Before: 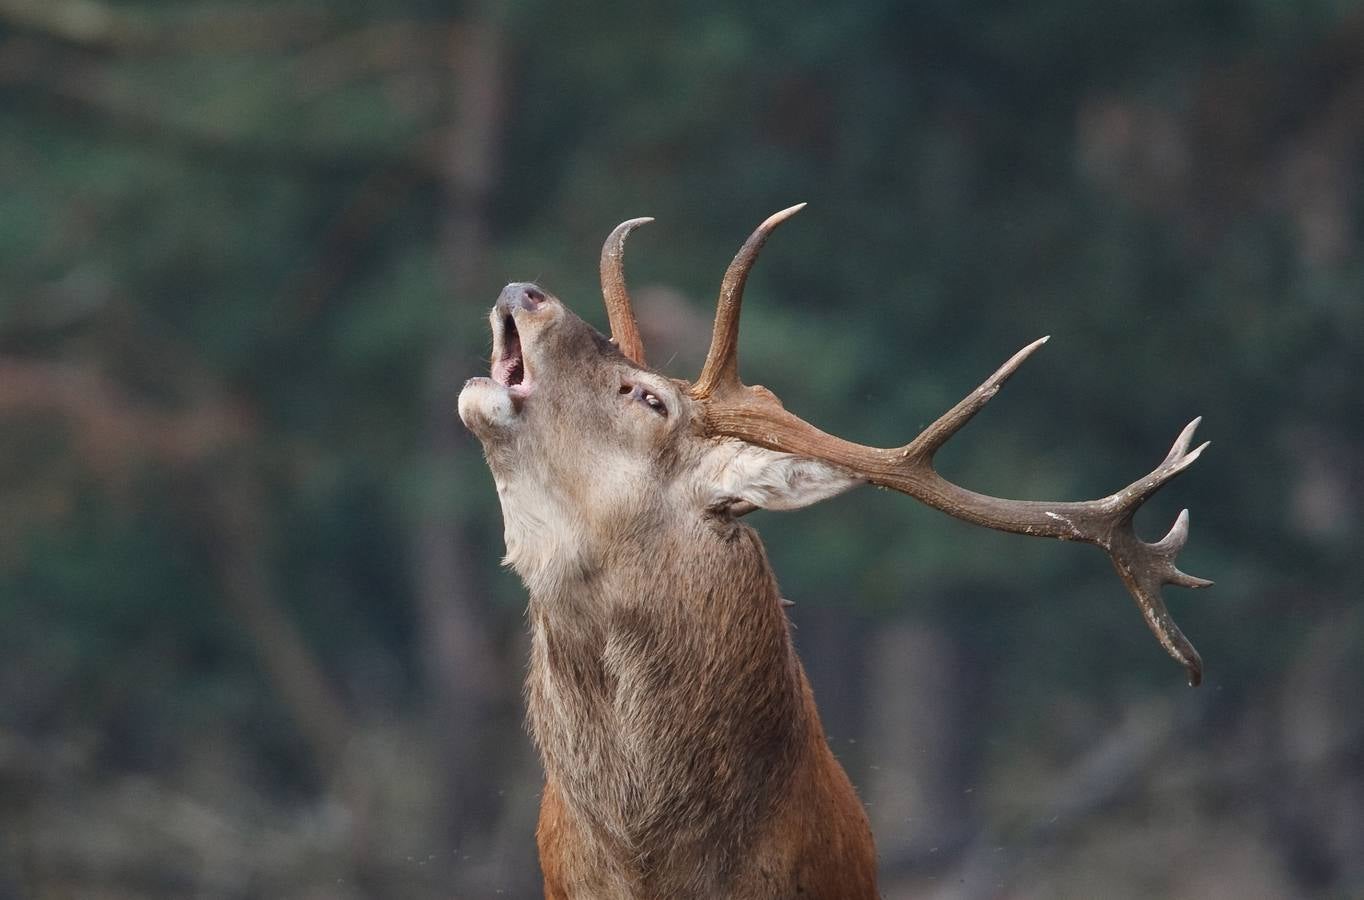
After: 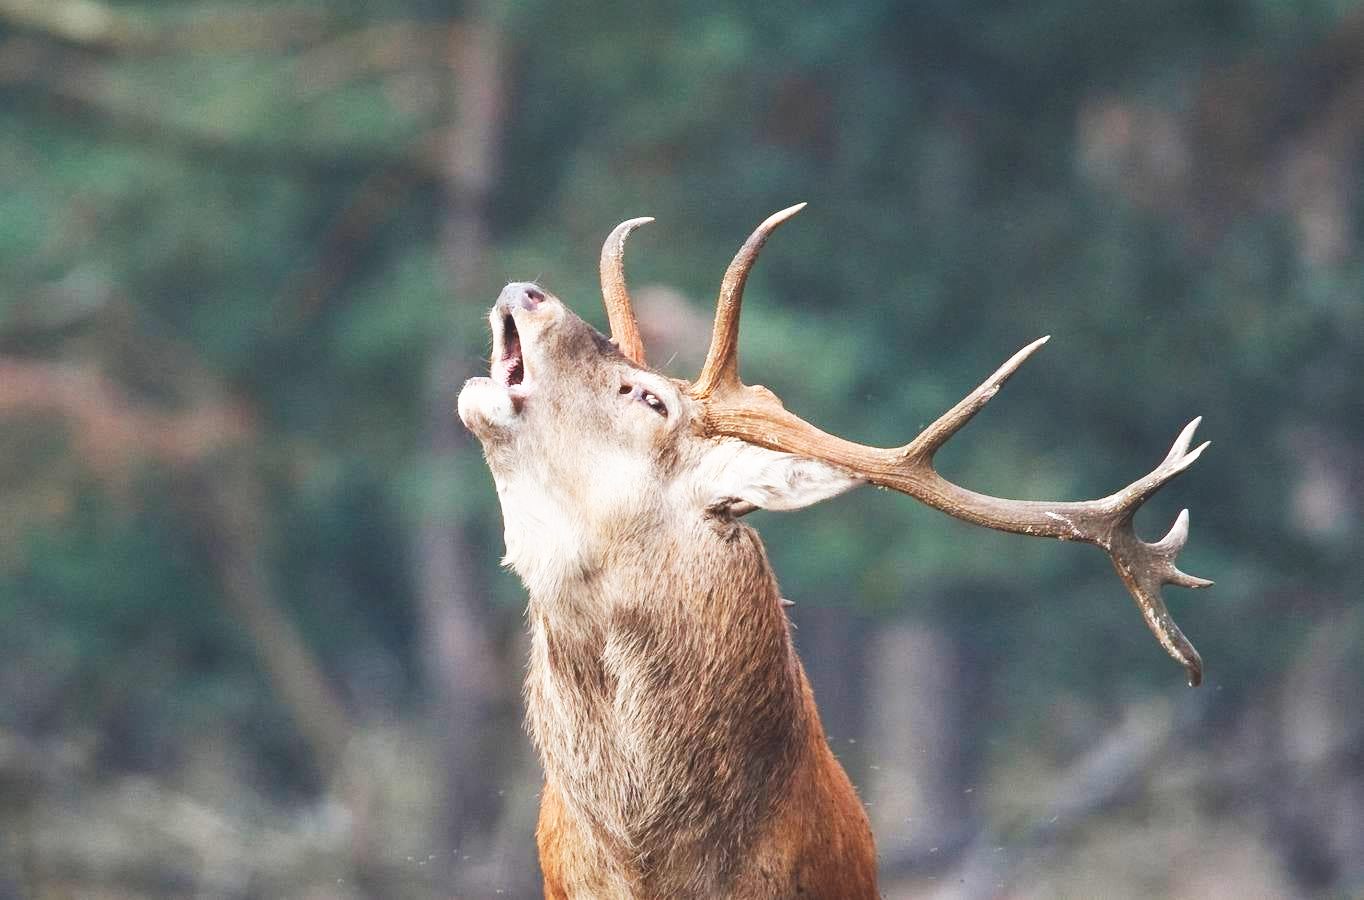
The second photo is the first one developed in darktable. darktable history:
base curve: curves: ch0 [(0, 0) (0.007, 0.004) (0.027, 0.03) (0.046, 0.07) (0.207, 0.54) (0.442, 0.872) (0.673, 0.972) (1, 1)], preserve colors none
exposure: black level correction -0.015, compensate highlight preservation false
